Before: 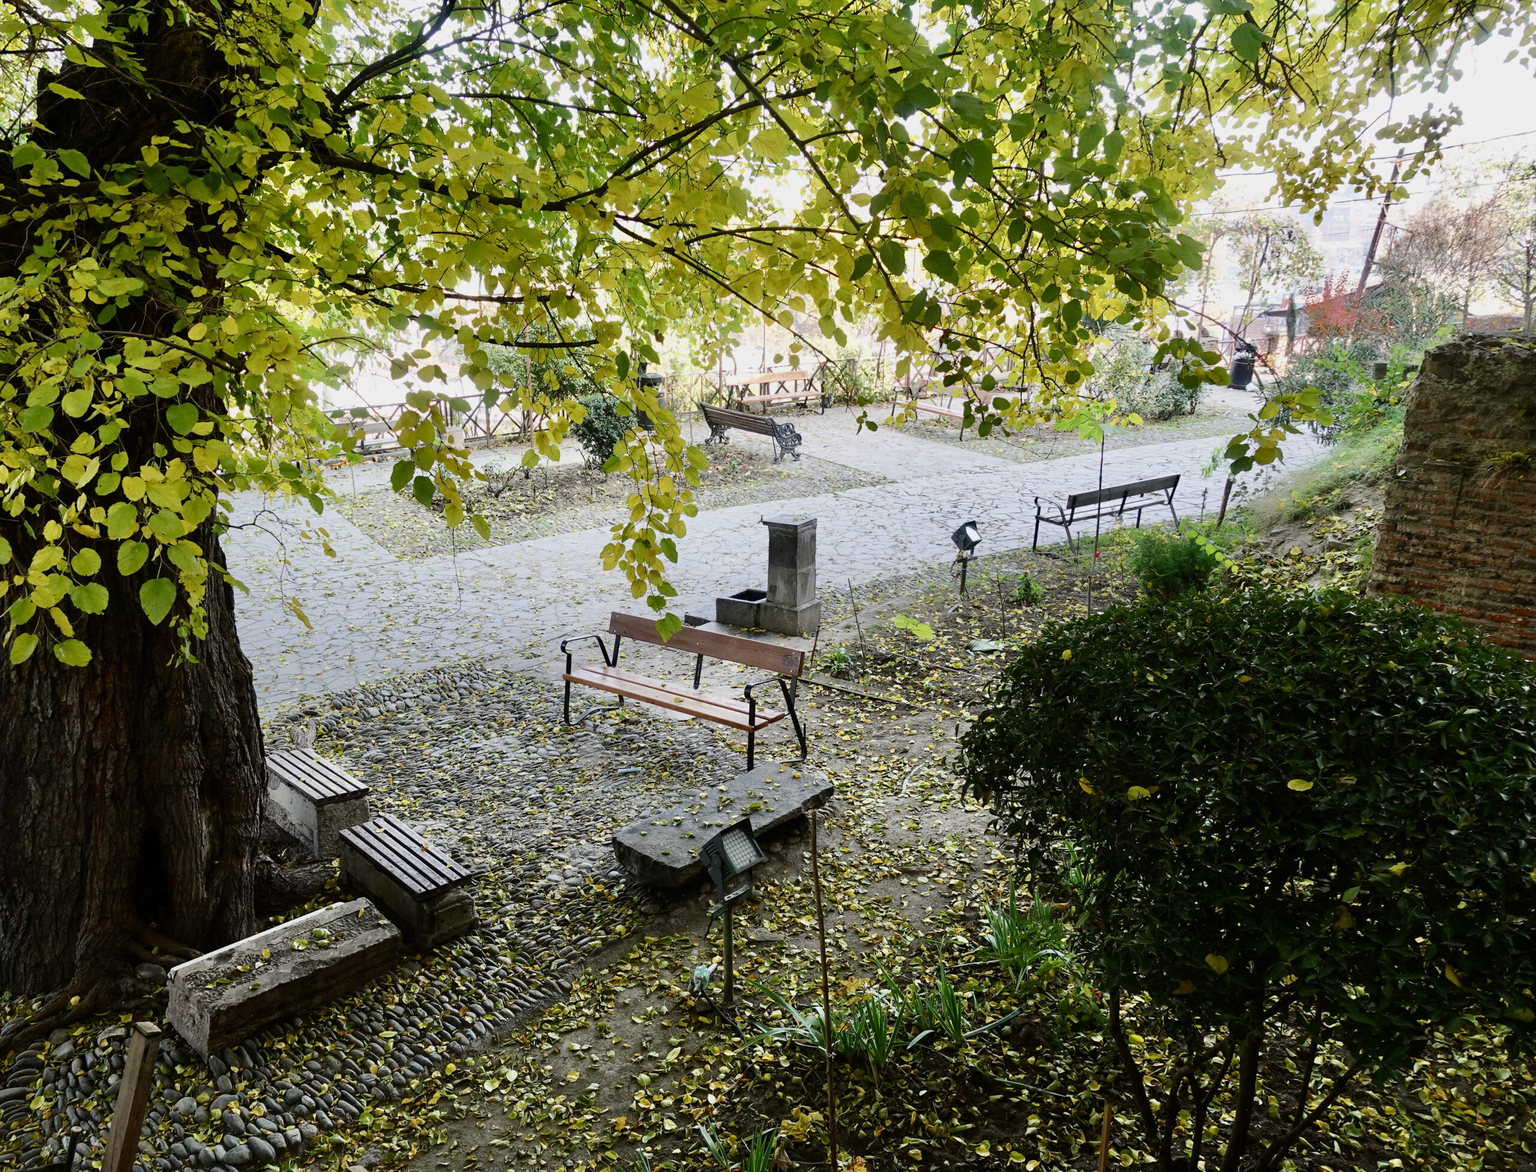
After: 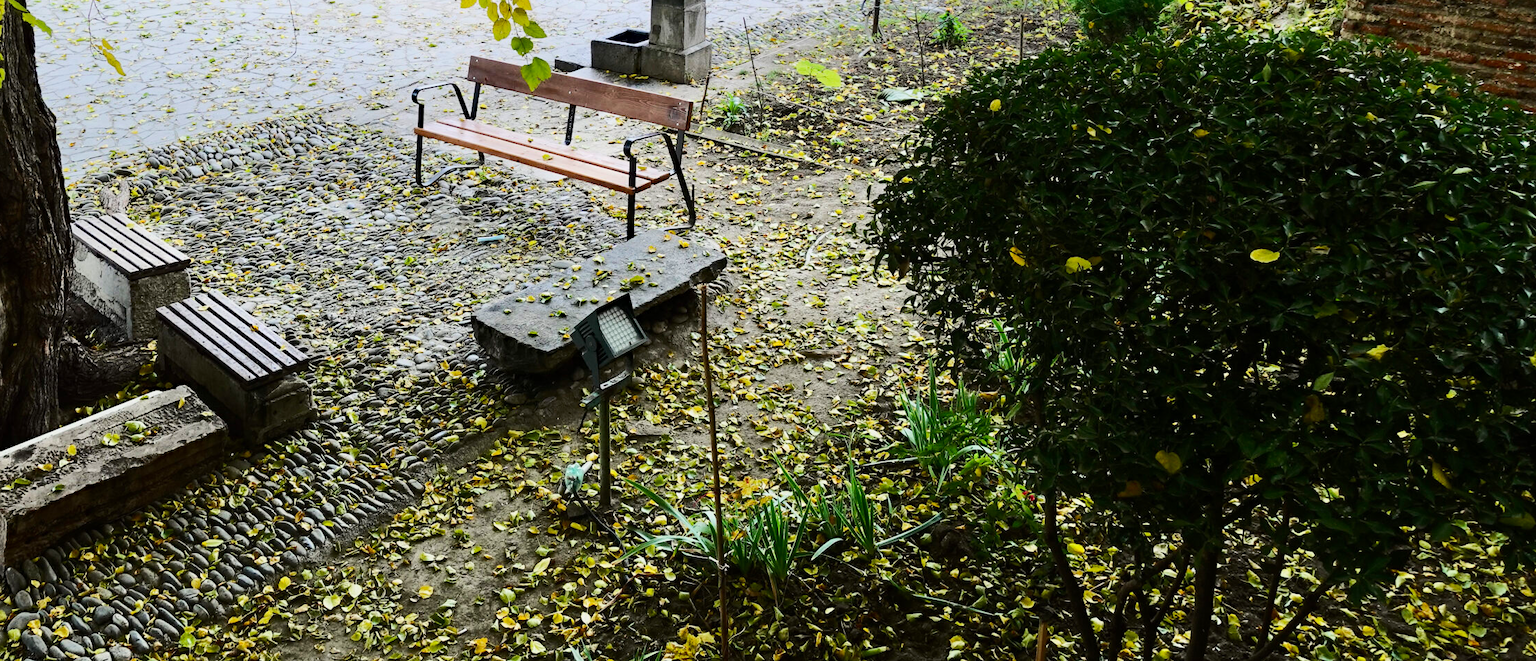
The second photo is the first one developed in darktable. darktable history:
rgb curve: curves: ch0 [(0, 0) (0.284, 0.292) (0.505, 0.644) (1, 1)], compensate middle gray true
crop and rotate: left 13.306%, top 48.129%, bottom 2.928%
haze removal: compatibility mode true, adaptive false
